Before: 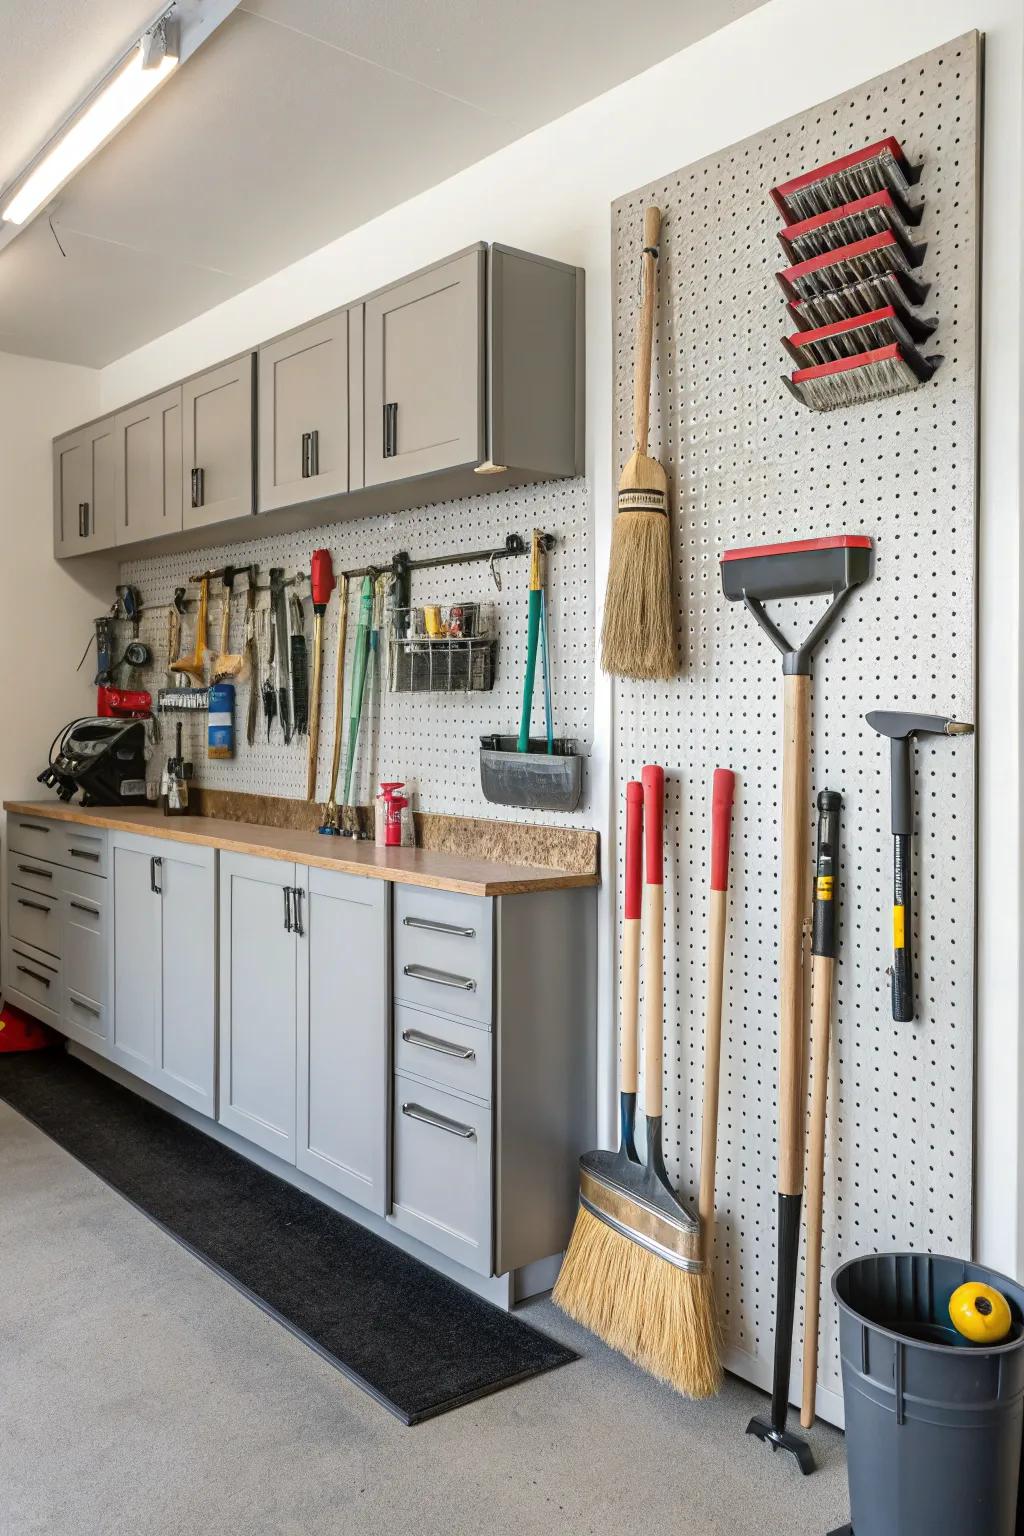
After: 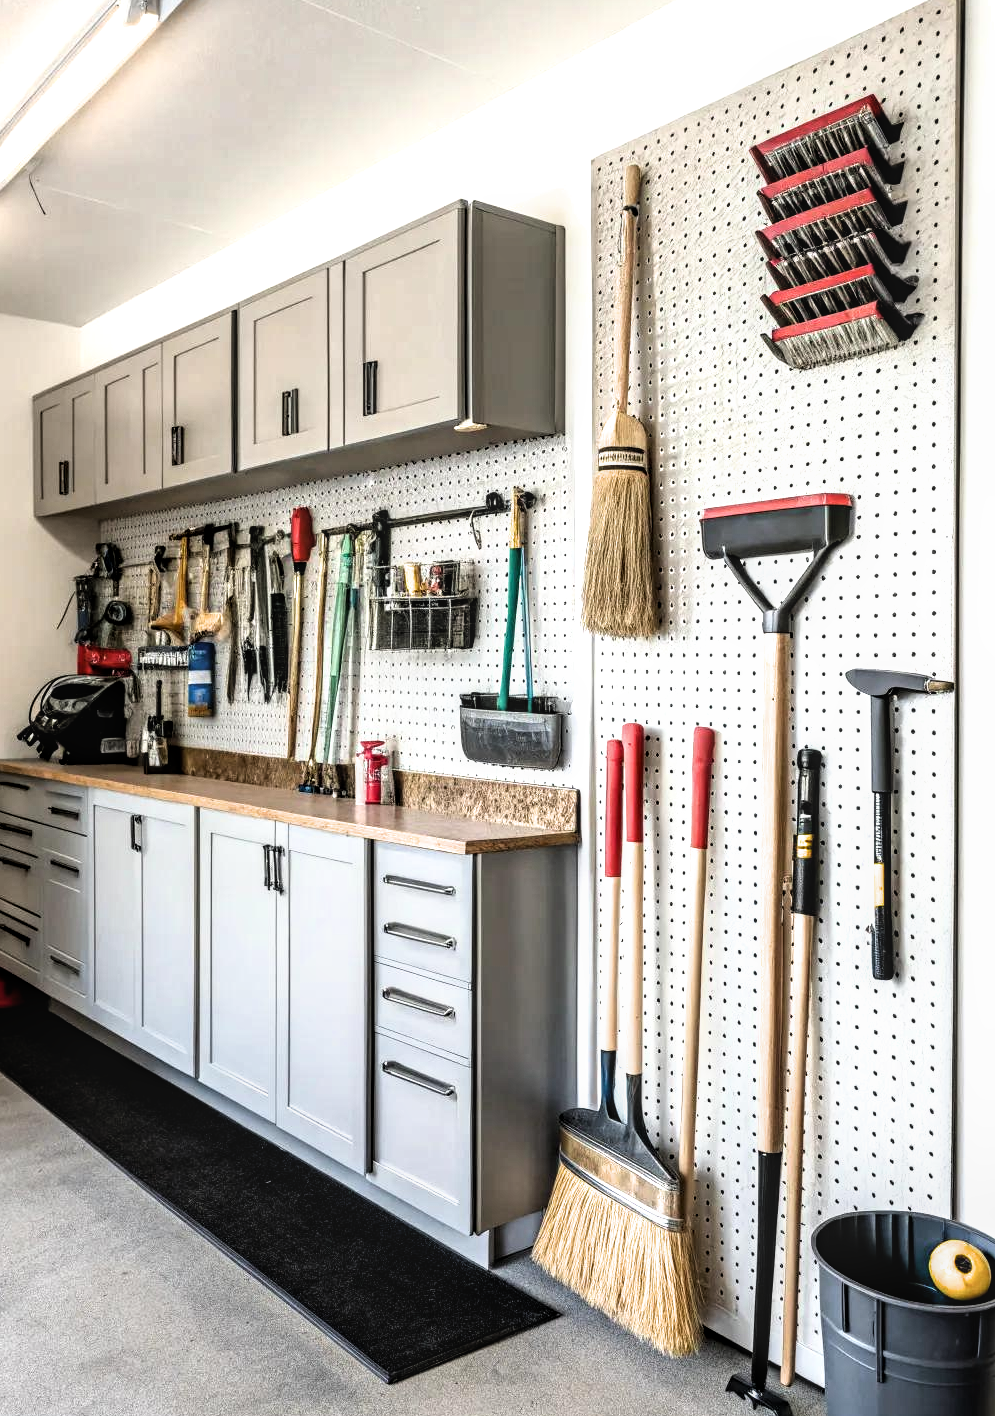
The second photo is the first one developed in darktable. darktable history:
crop: left 2.005%, top 2.789%, right 0.773%, bottom 4.981%
local contrast: on, module defaults
filmic rgb: black relative exposure -8.28 EV, white relative exposure 2.2 EV, target white luminance 99.947%, hardness 7.06, latitude 74.27%, contrast 1.314, highlights saturation mix -1.49%, shadows ↔ highlights balance 29.63%
tone equalizer: -8 EV -0.456 EV, -7 EV -0.421 EV, -6 EV -0.325 EV, -5 EV -0.246 EV, -3 EV 0.2 EV, -2 EV 0.319 EV, -1 EV 0.386 EV, +0 EV 0.412 EV, edges refinement/feathering 500, mask exposure compensation -1.57 EV, preserve details no
